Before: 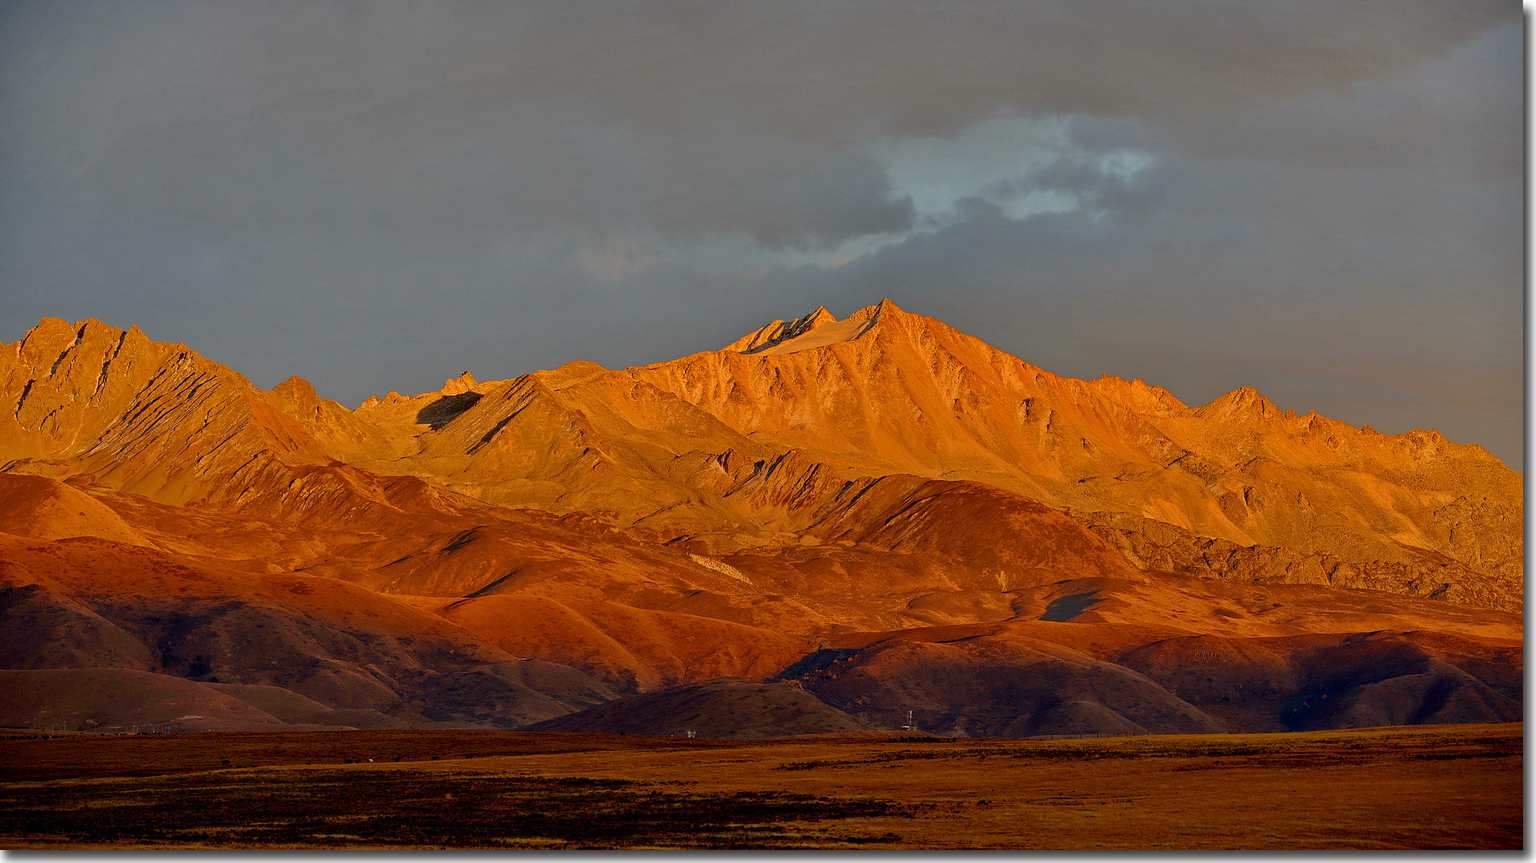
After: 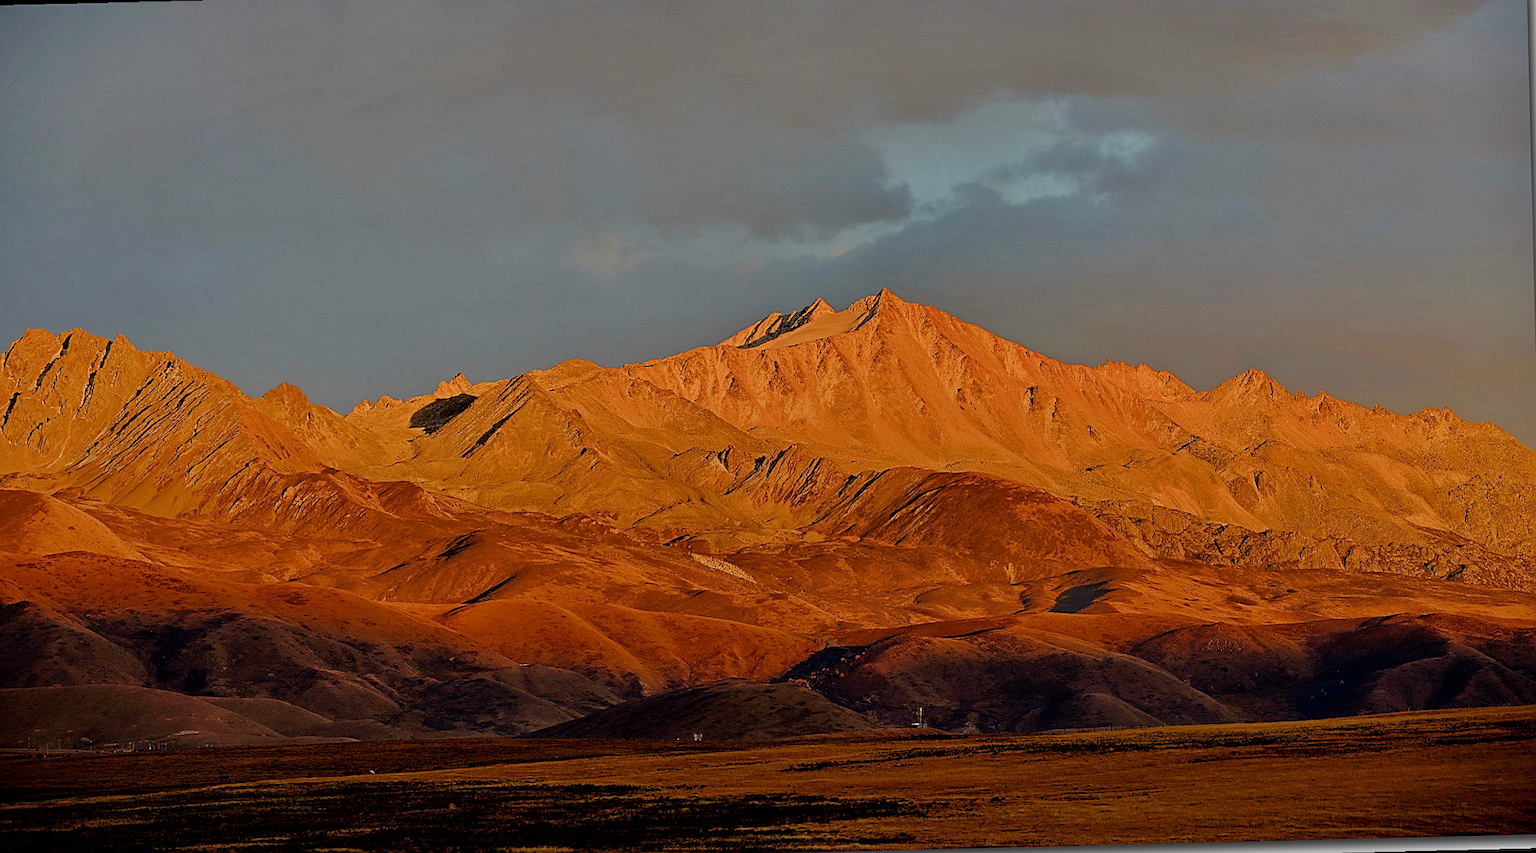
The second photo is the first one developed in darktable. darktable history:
rotate and perspective: rotation -1.42°, crop left 0.016, crop right 0.984, crop top 0.035, crop bottom 0.965
sharpen: on, module defaults
velvia: on, module defaults
filmic rgb: black relative exposure -8.54 EV, white relative exposure 5.52 EV, hardness 3.39, contrast 1.016
